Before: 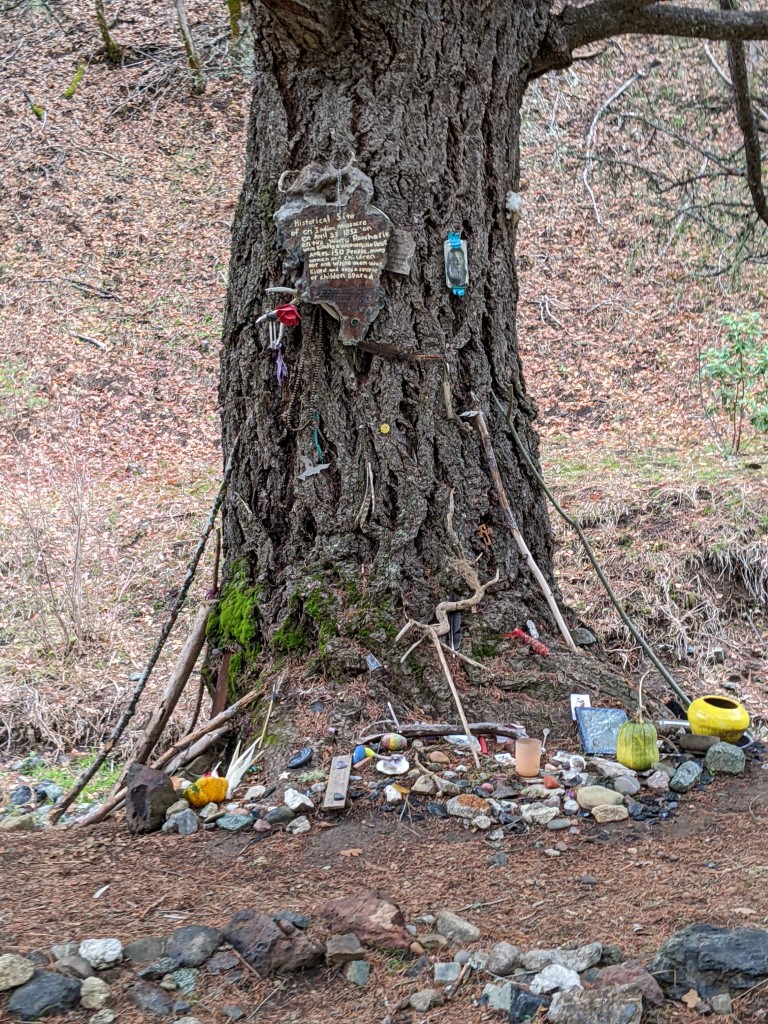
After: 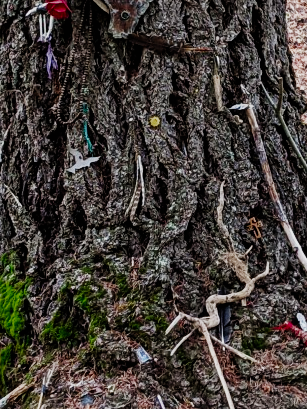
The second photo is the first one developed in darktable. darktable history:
exposure: compensate highlight preservation false
crop: left 30%, top 30%, right 30%, bottom 30%
sigmoid: contrast 2, skew -0.2, preserve hue 0%, red attenuation 0.1, red rotation 0.035, green attenuation 0.1, green rotation -0.017, blue attenuation 0.15, blue rotation -0.052, base primaries Rec2020
color zones: curves: ch0 [(0.27, 0.396) (0.563, 0.504) (0.75, 0.5) (0.787, 0.307)]
